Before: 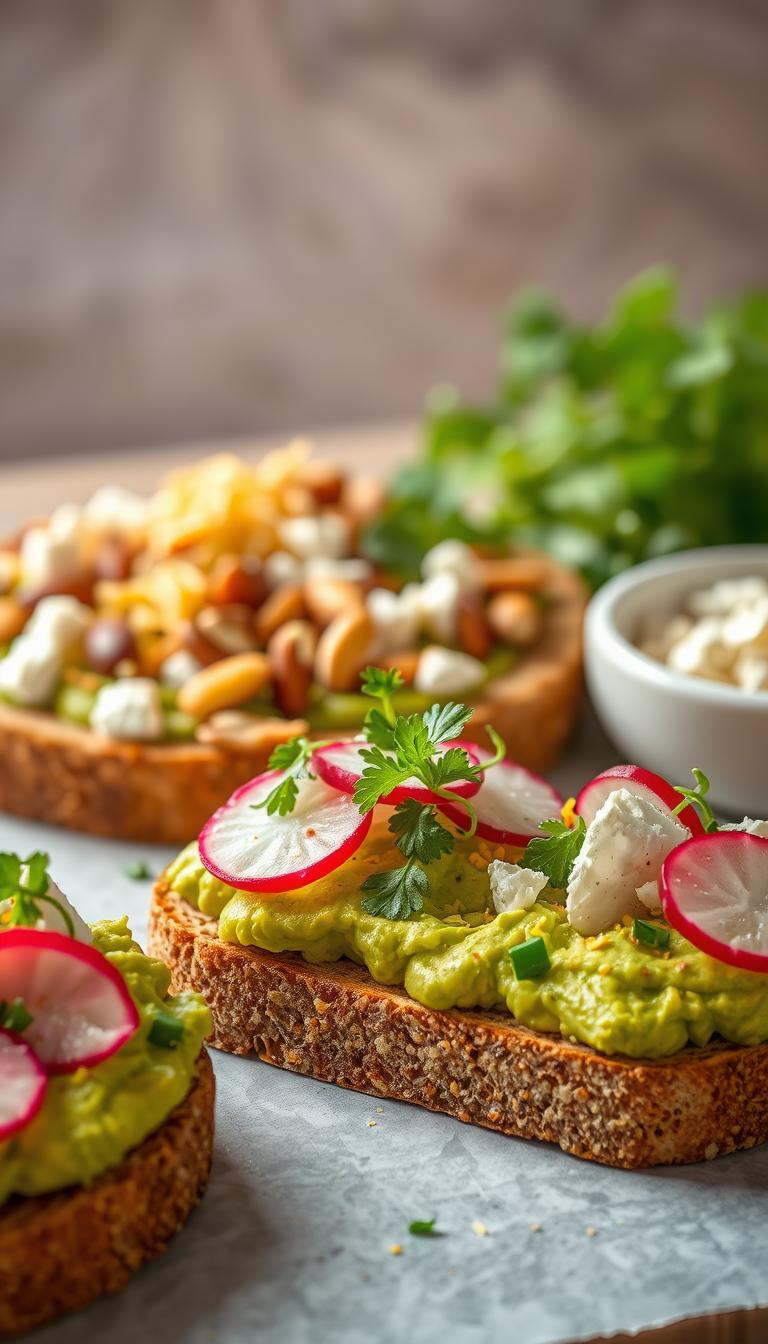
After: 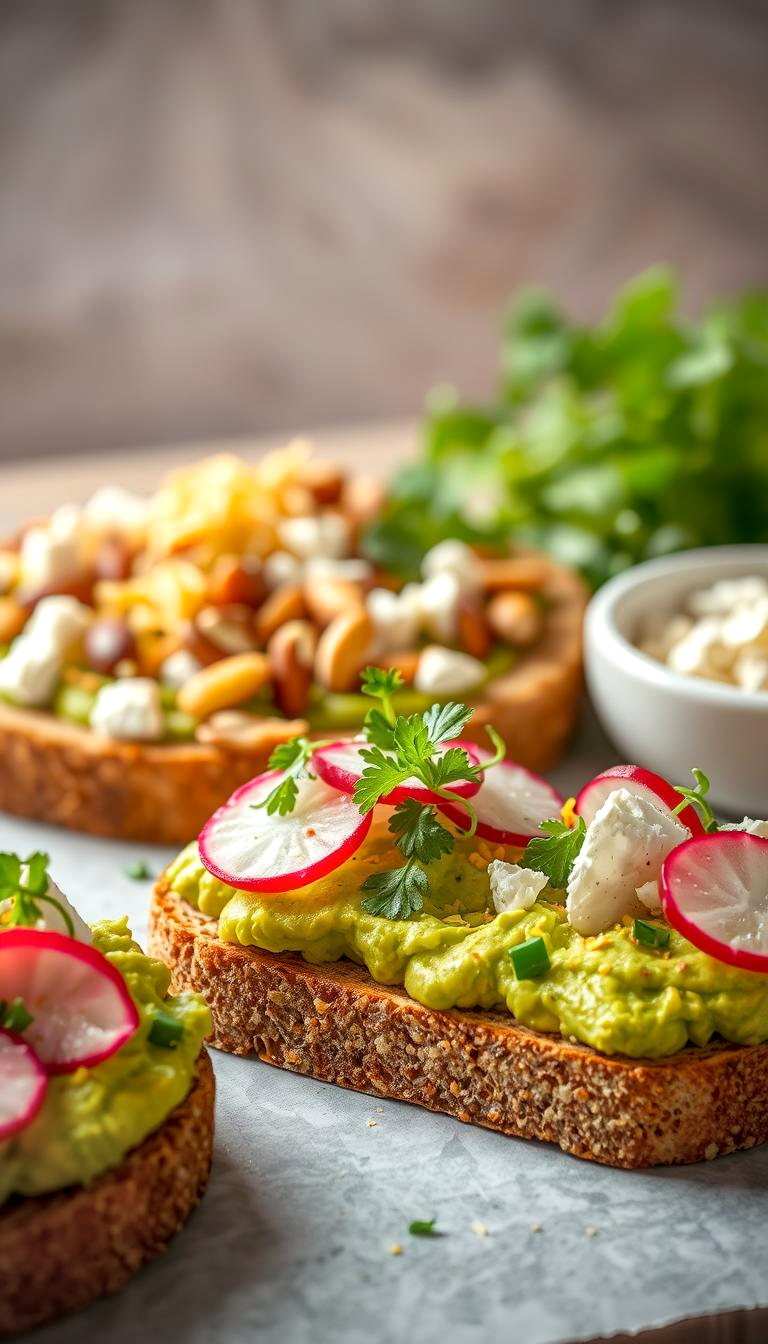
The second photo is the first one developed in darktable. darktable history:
vignetting: fall-off start 73.91%
base curve: curves: ch0 [(0, 0) (0.472, 0.508) (1, 1)], preserve colors none
exposure: black level correction 0.002, exposure 0.147 EV, compensate highlight preservation false
